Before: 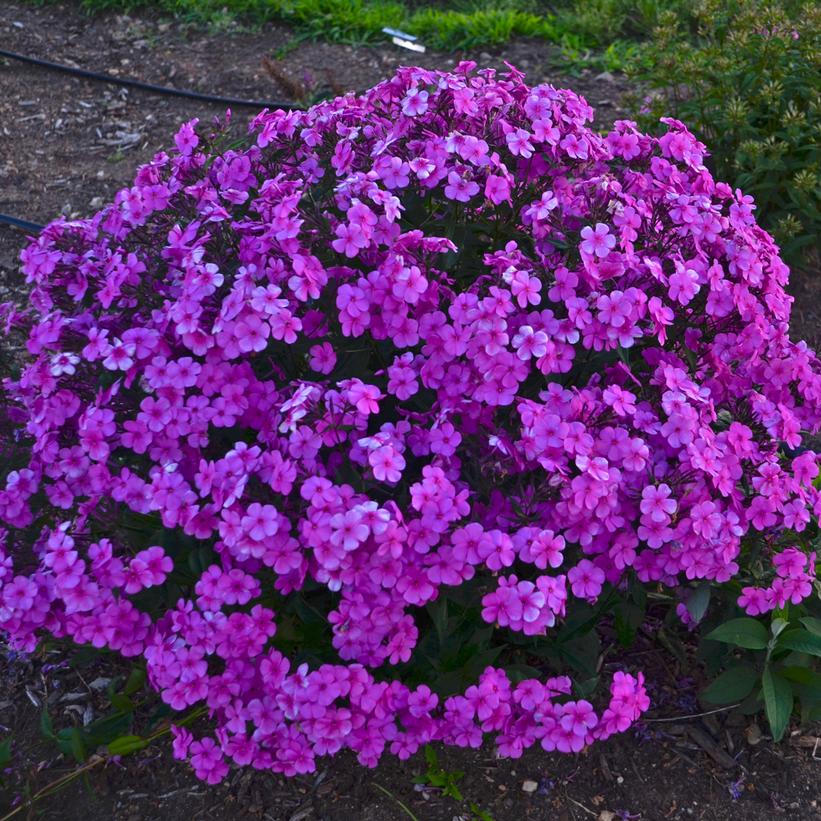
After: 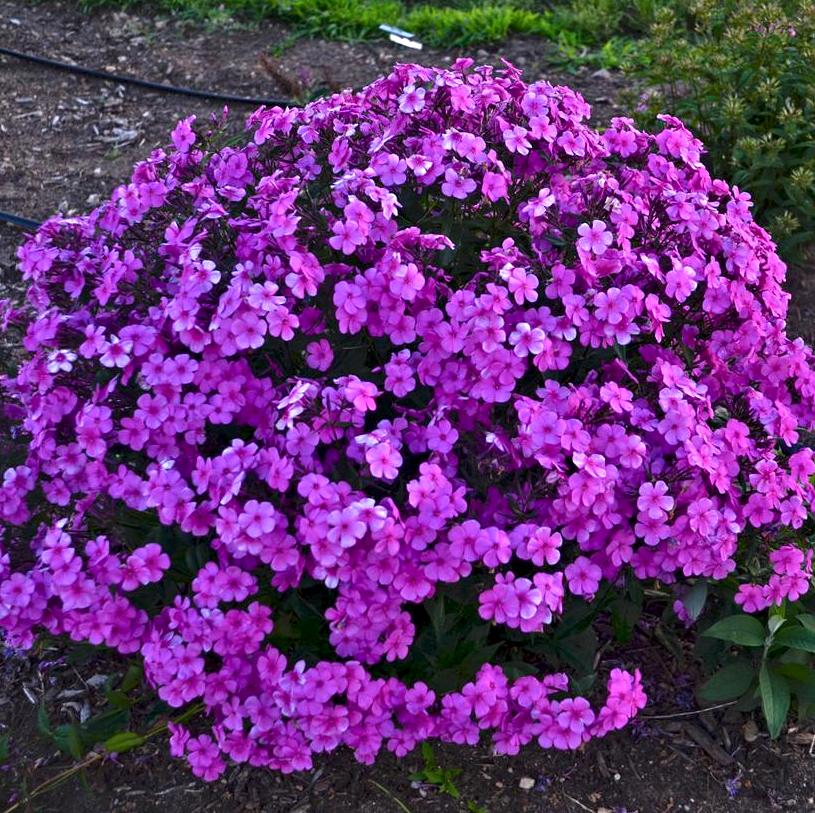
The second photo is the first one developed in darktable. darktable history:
crop: left 0.434%, top 0.485%, right 0.244%, bottom 0.386%
contrast equalizer: y [[0.546, 0.552, 0.554, 0.554, 0.552, 0.546], [0.5 ×6], [0.5 ×6], [0 ×6], [0 ×6]]
exposure: exposure 0.207 EV, compensate highlight preservation false
